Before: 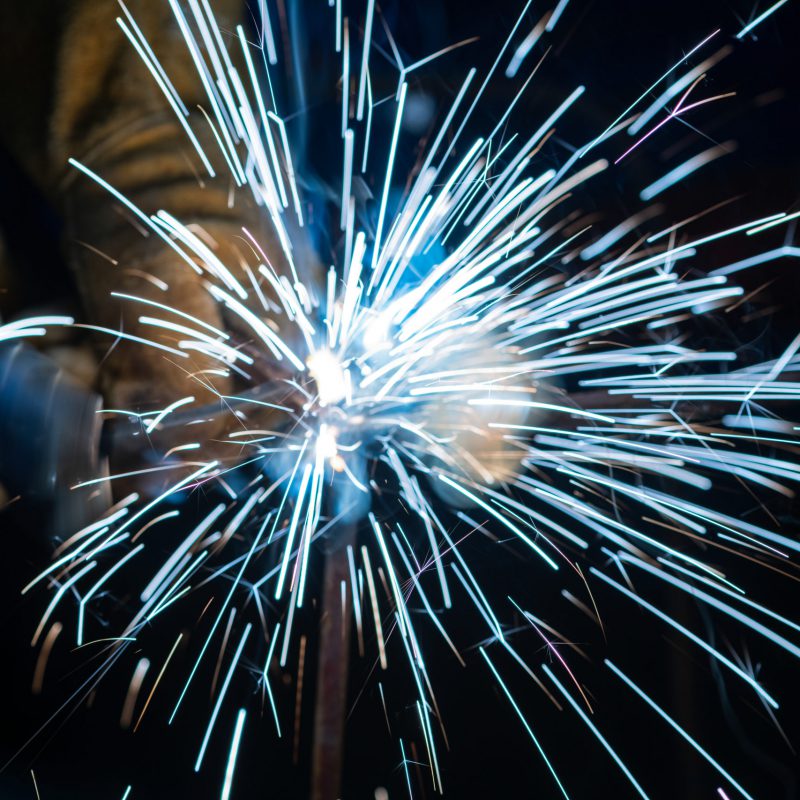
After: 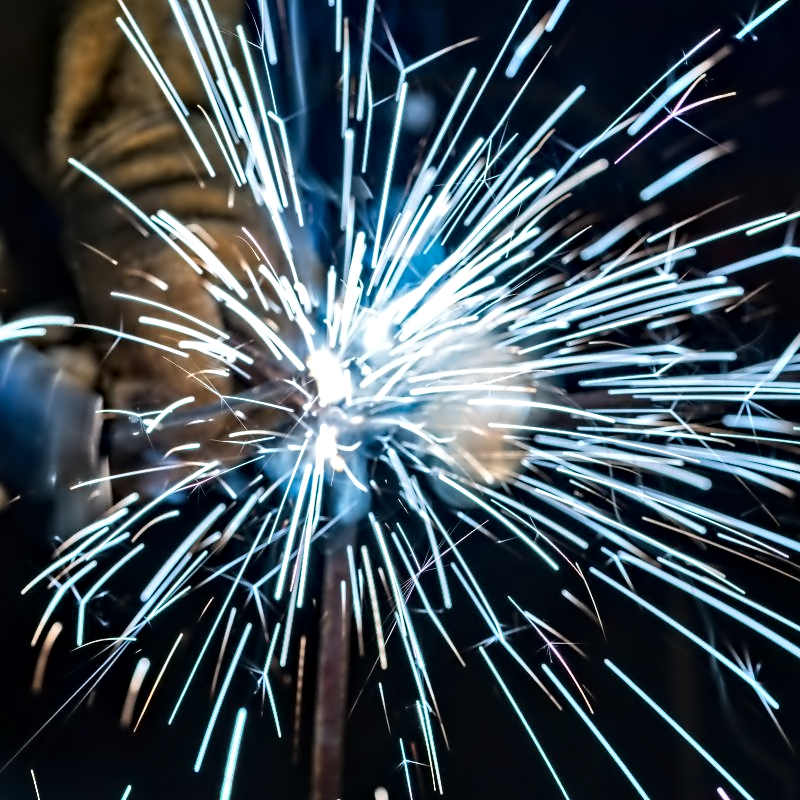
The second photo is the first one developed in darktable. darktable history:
contrast equalizer: octaves 7, y [[0.5, 0.542, 0.583, 0.625, 0.667, 0.708], [0.5 ×6], [0.5 ×6], [0, 0.033, 0.067, 0.1, 0.133, 0.167], [0, 0.05, 0.1, 0.15, 0.2, 0.25]]
shadows and highlights: white point adjustment 0.05, highlights color adjustment 55.9%, soften with gaussian
